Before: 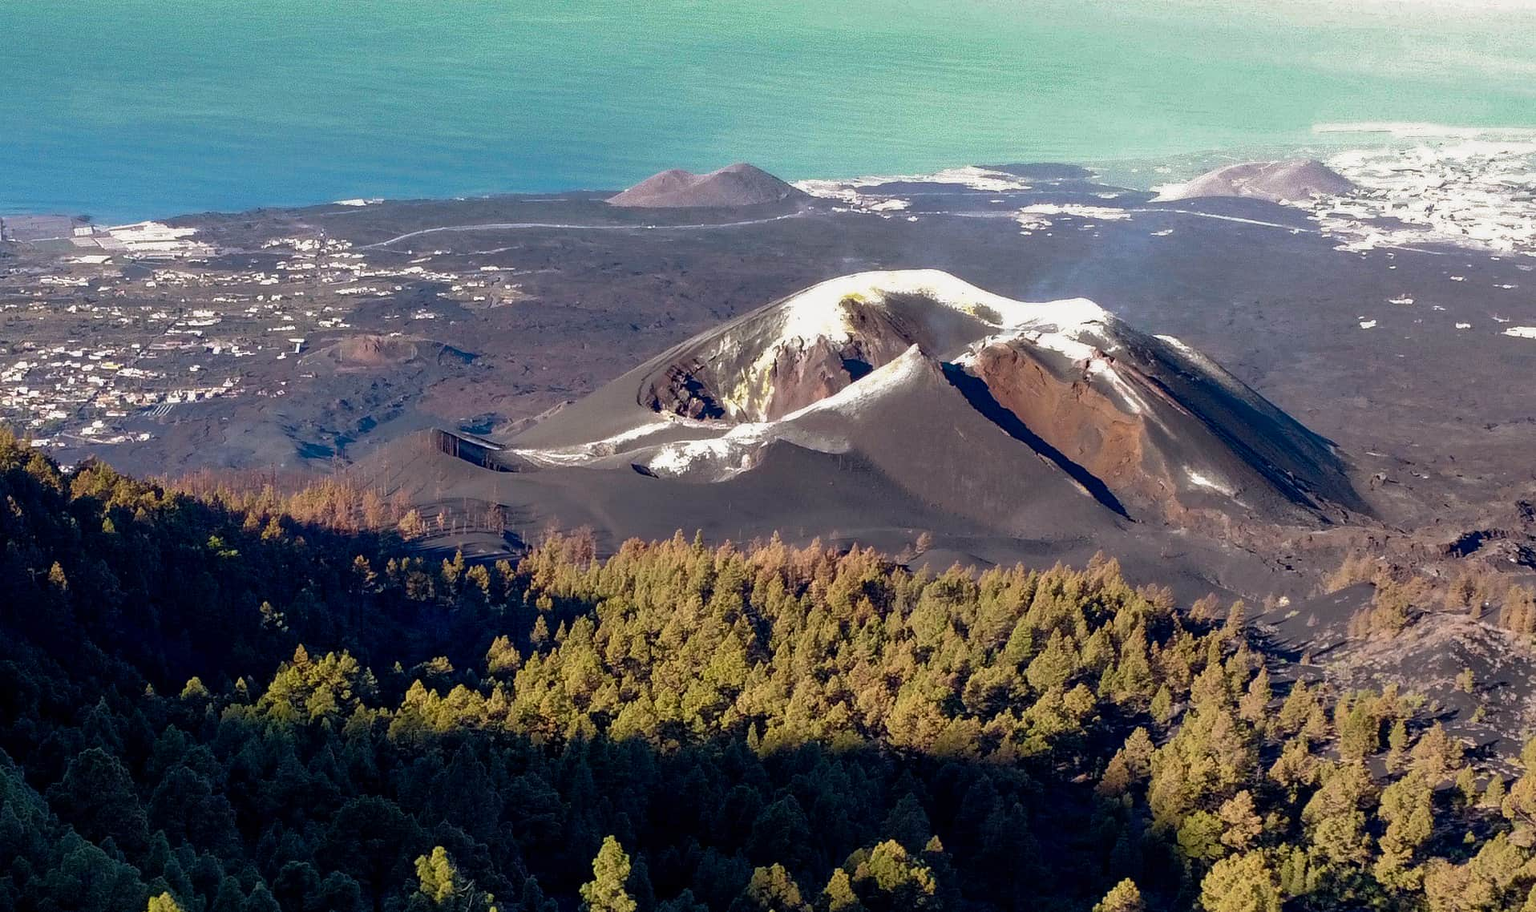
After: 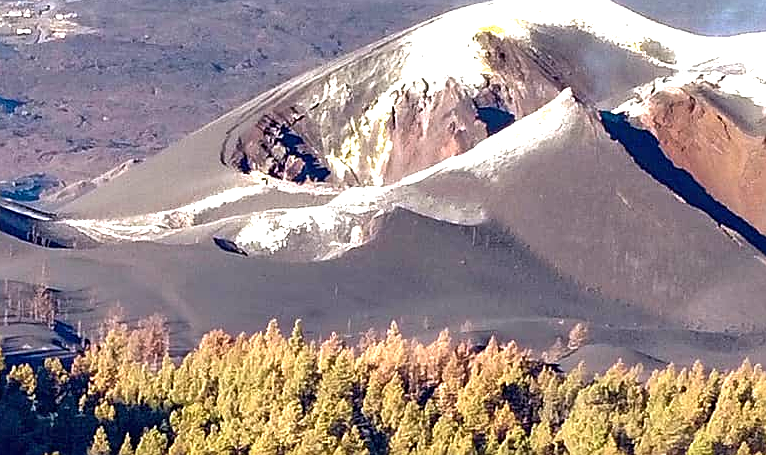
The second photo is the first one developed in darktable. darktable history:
crop: left 30%, top 30%, right 30%, bottom 30%
sharpen: on, module defaults
exposure: black level correction 0, exposure 1.1 EV, compensate exposure bias true, compensate highlight preservation false
